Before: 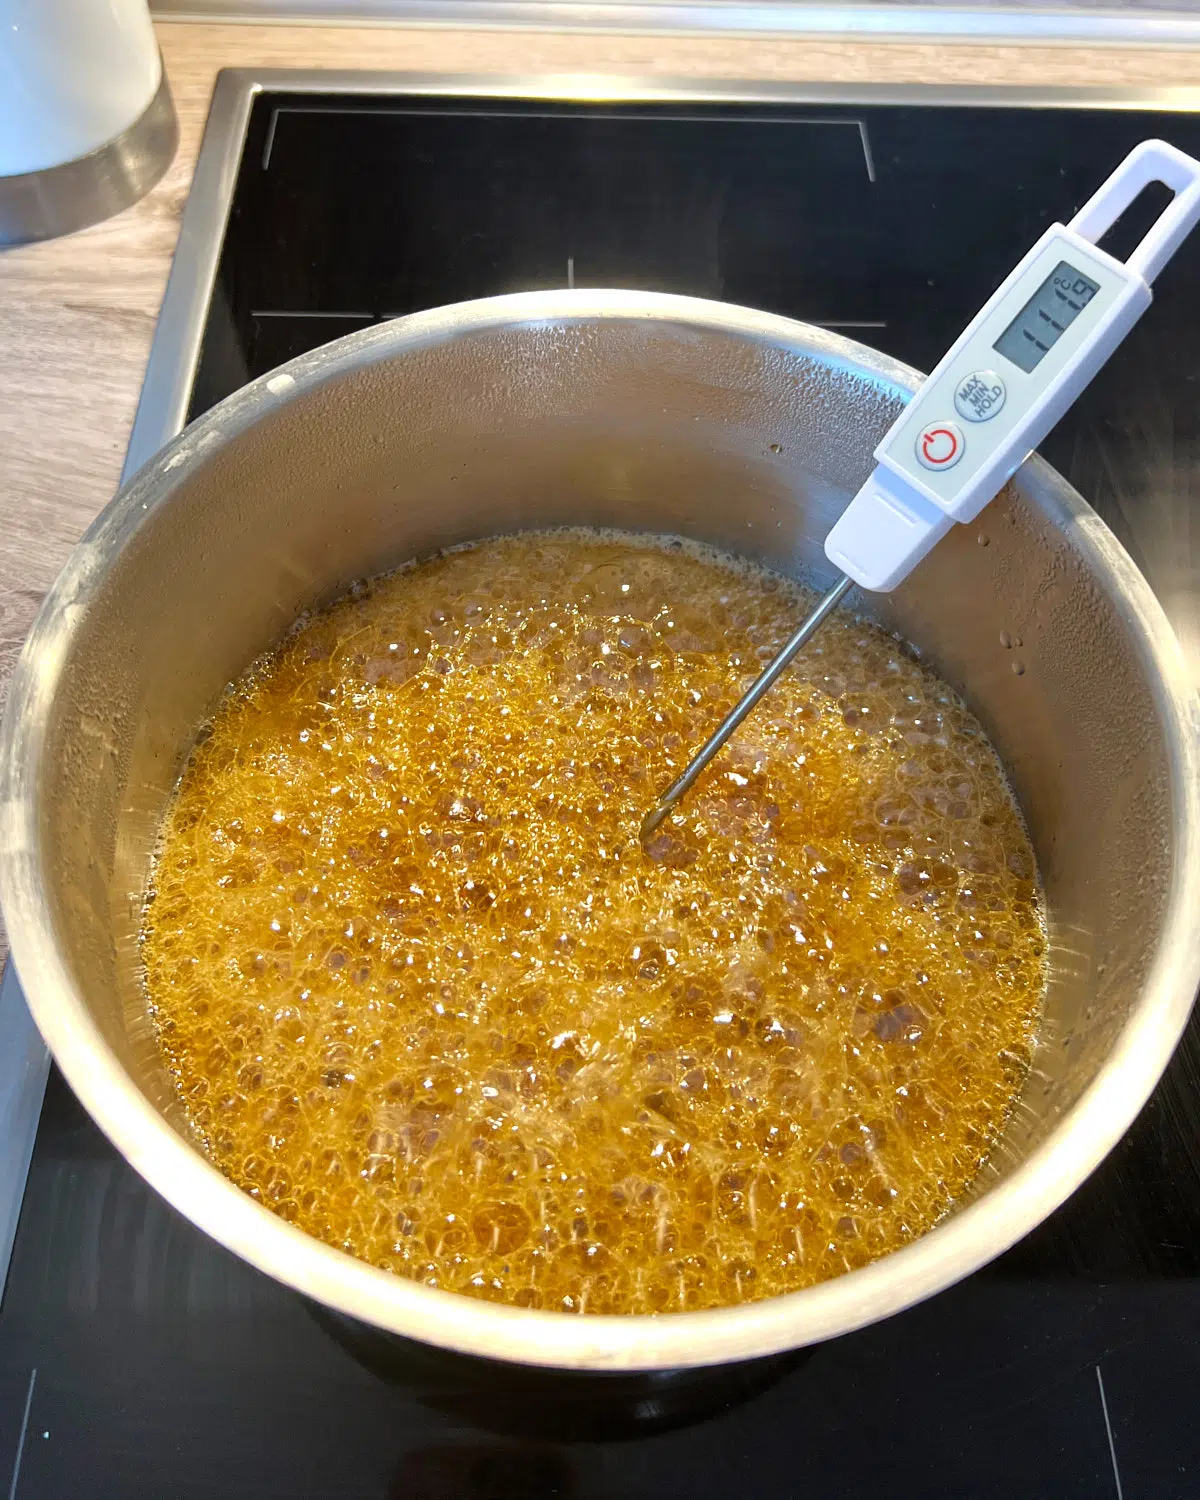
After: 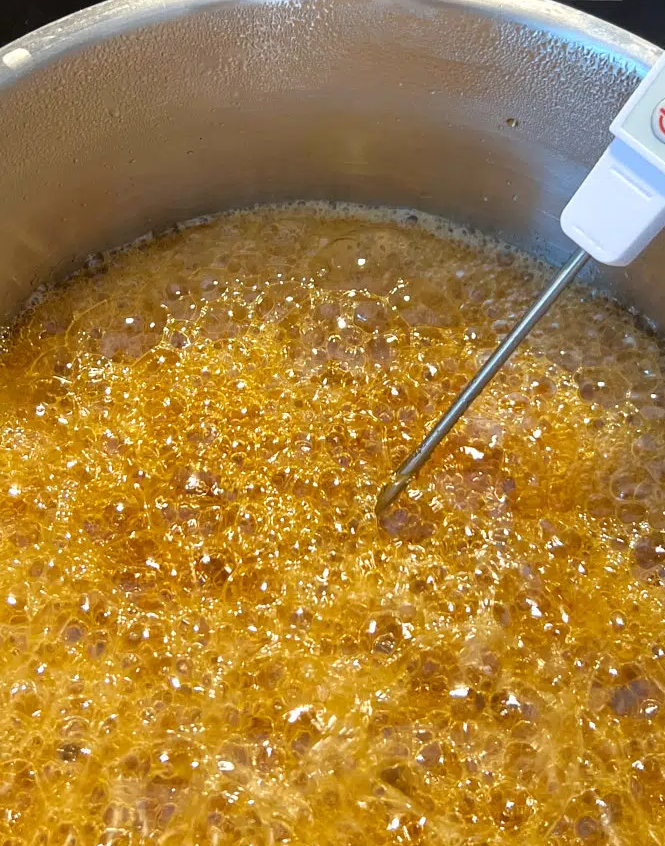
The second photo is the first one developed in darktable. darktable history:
crop and rotate: left 22.025%, top 21.75%, right 22.535%, bottom 21.811%
